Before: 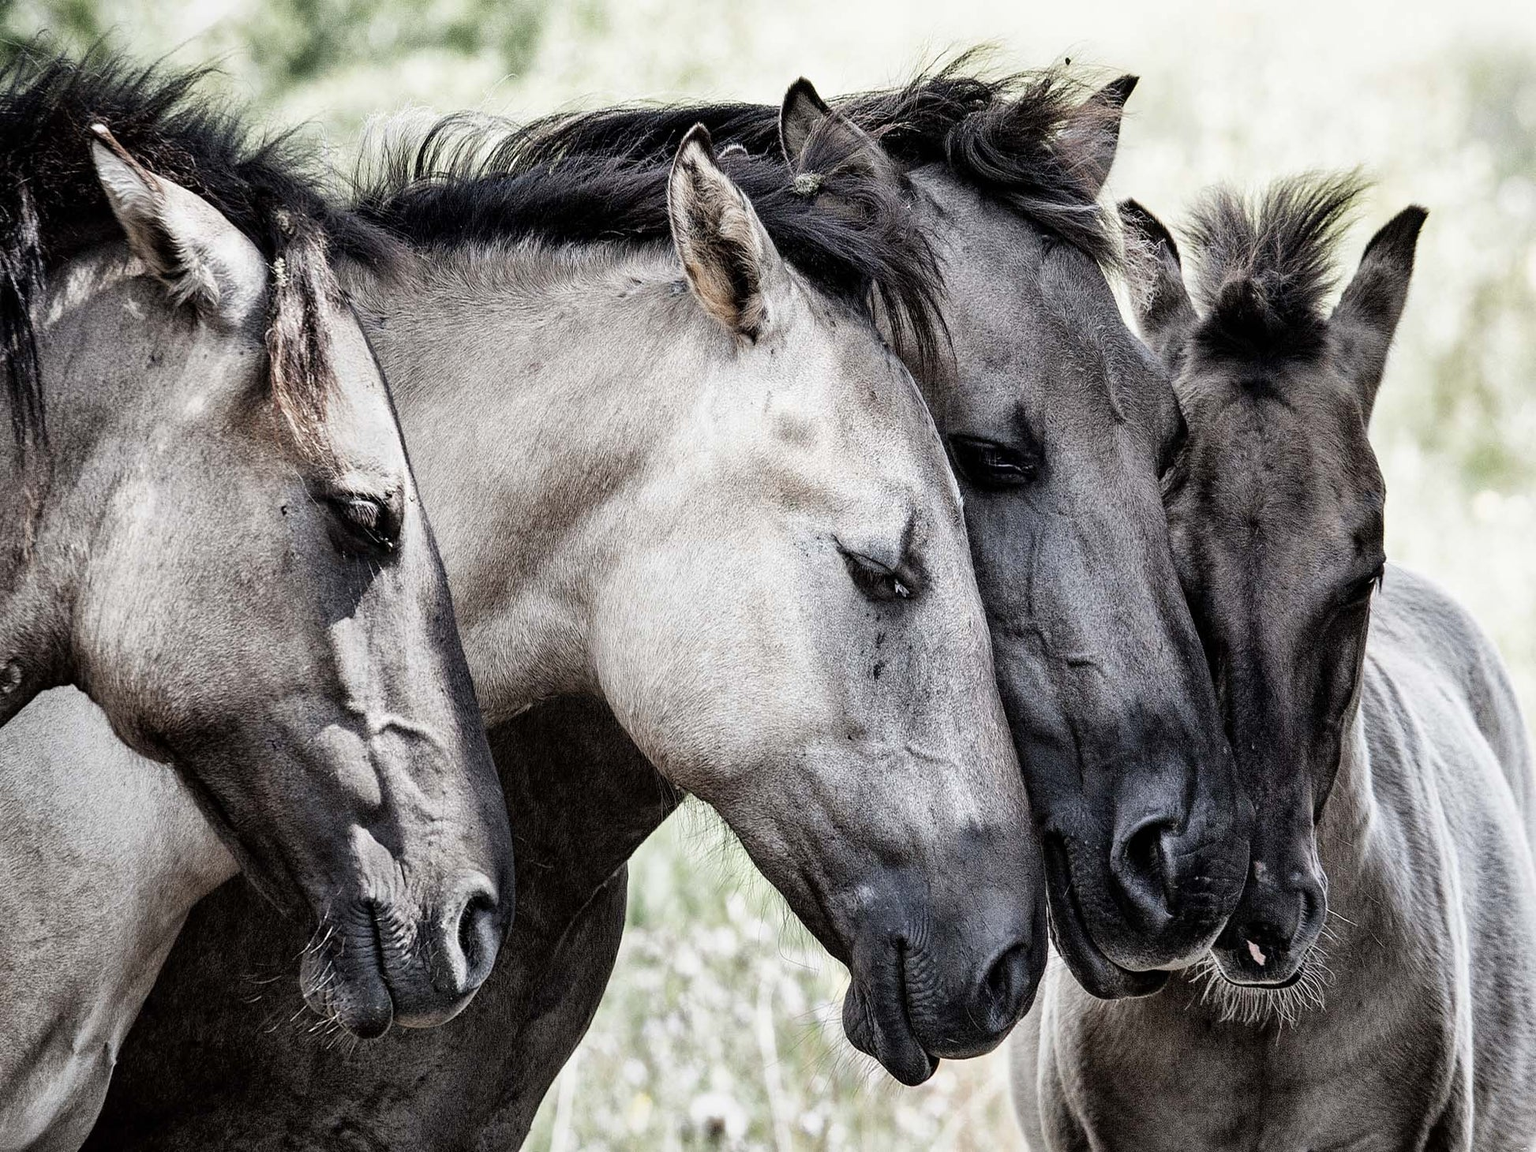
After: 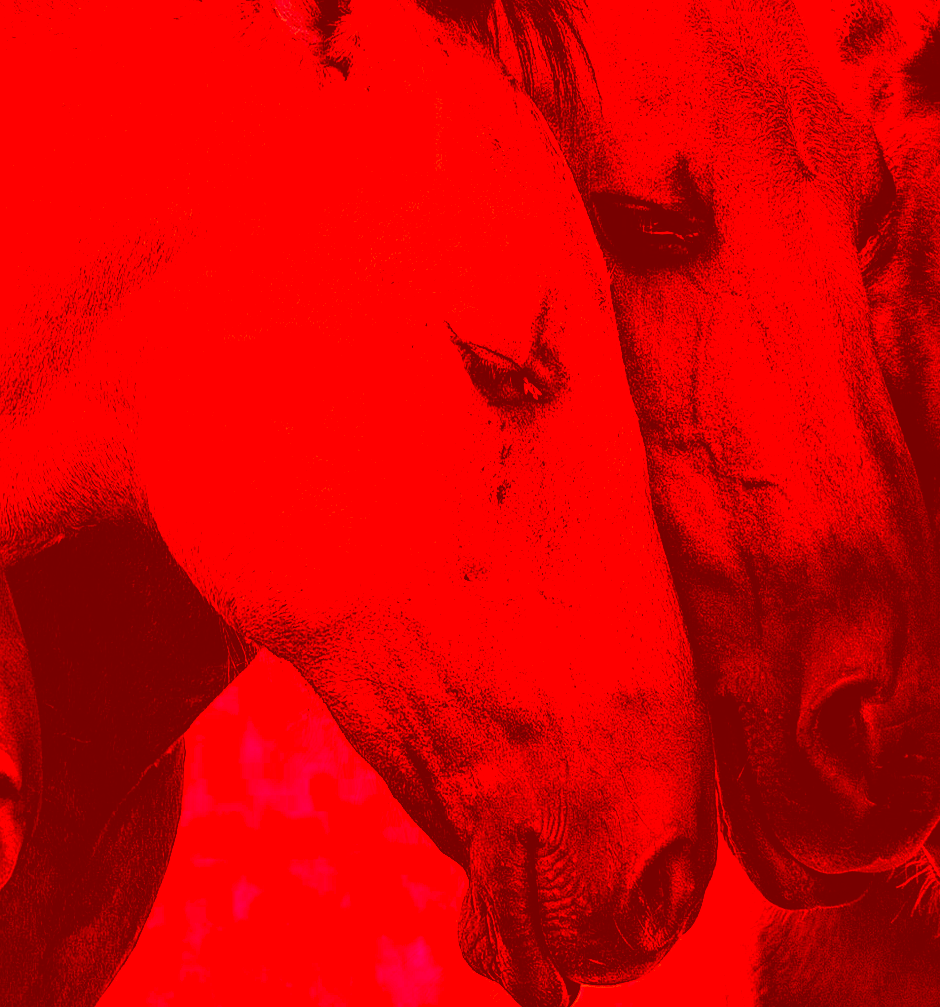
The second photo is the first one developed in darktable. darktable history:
color correction: highlights a* -38.98, highlights b* -39.82, shadows a* -39.67, shadows b* -39.76, saturation -2.97
crop: left 31.352%, top 24.519%, right 20.327%, bottom 6.498%
shadows and highlights: shadows -70.04, highlights 34.97, soften with gaussian
filmic rgb: black relative exposure -7.16 EV, white relative exposure 5.39 EV, hardness 3.02, color science v6 (2022)
sharpen: amount 0.208
